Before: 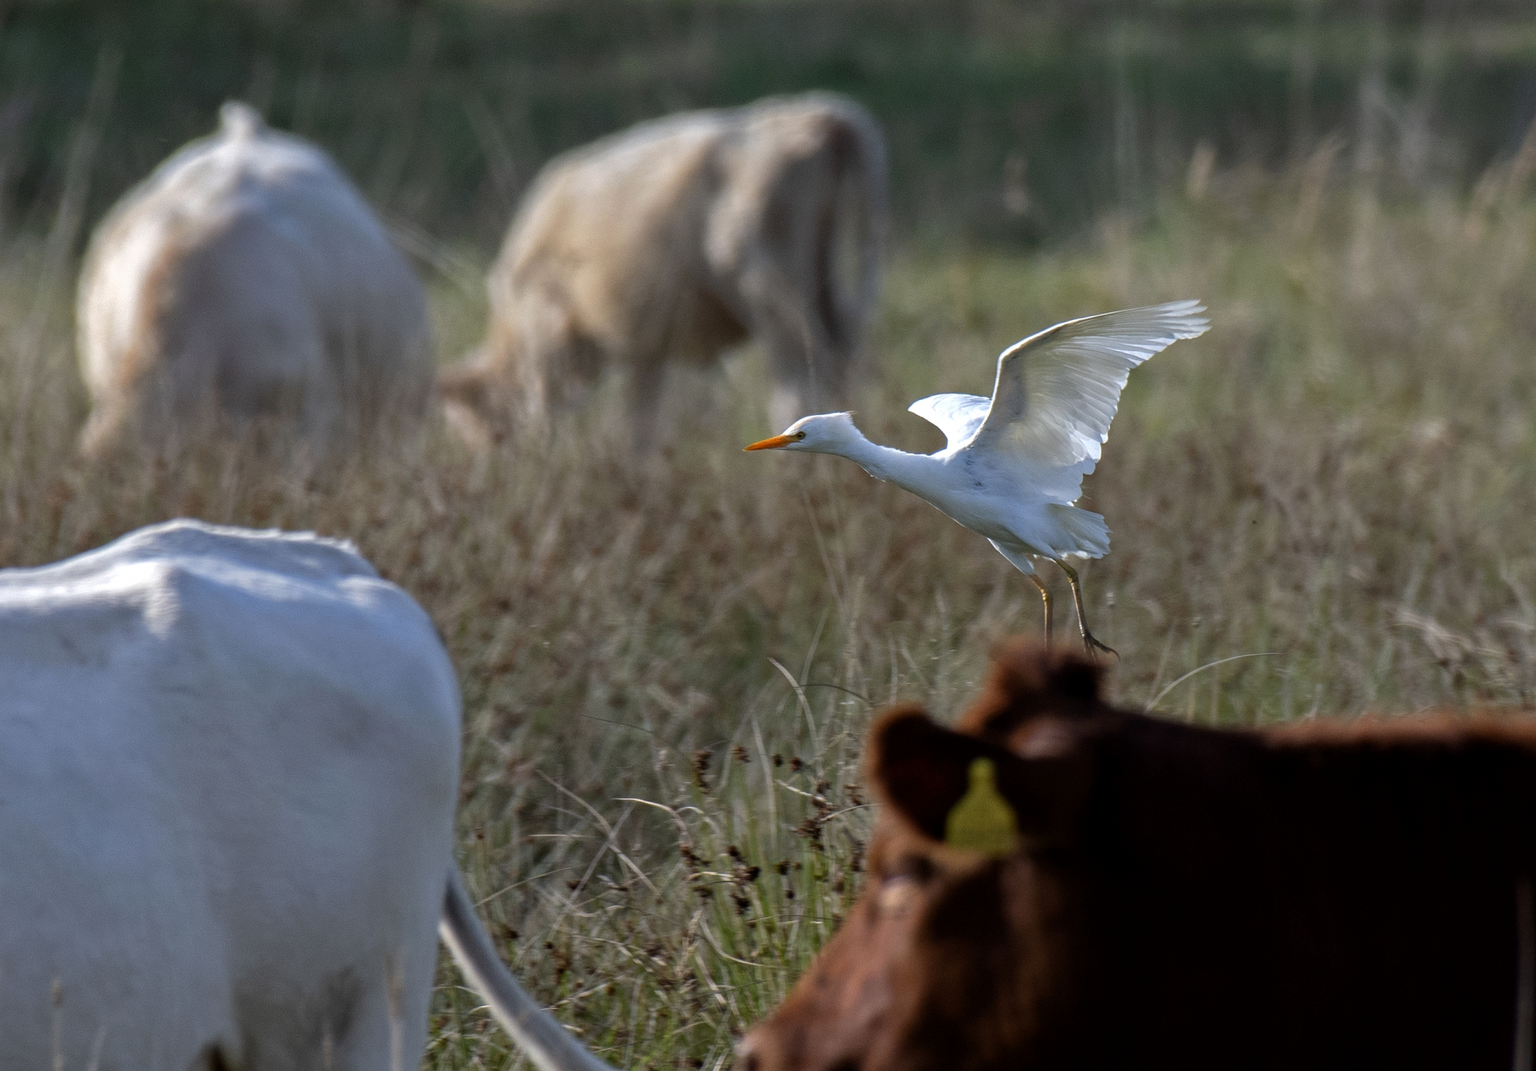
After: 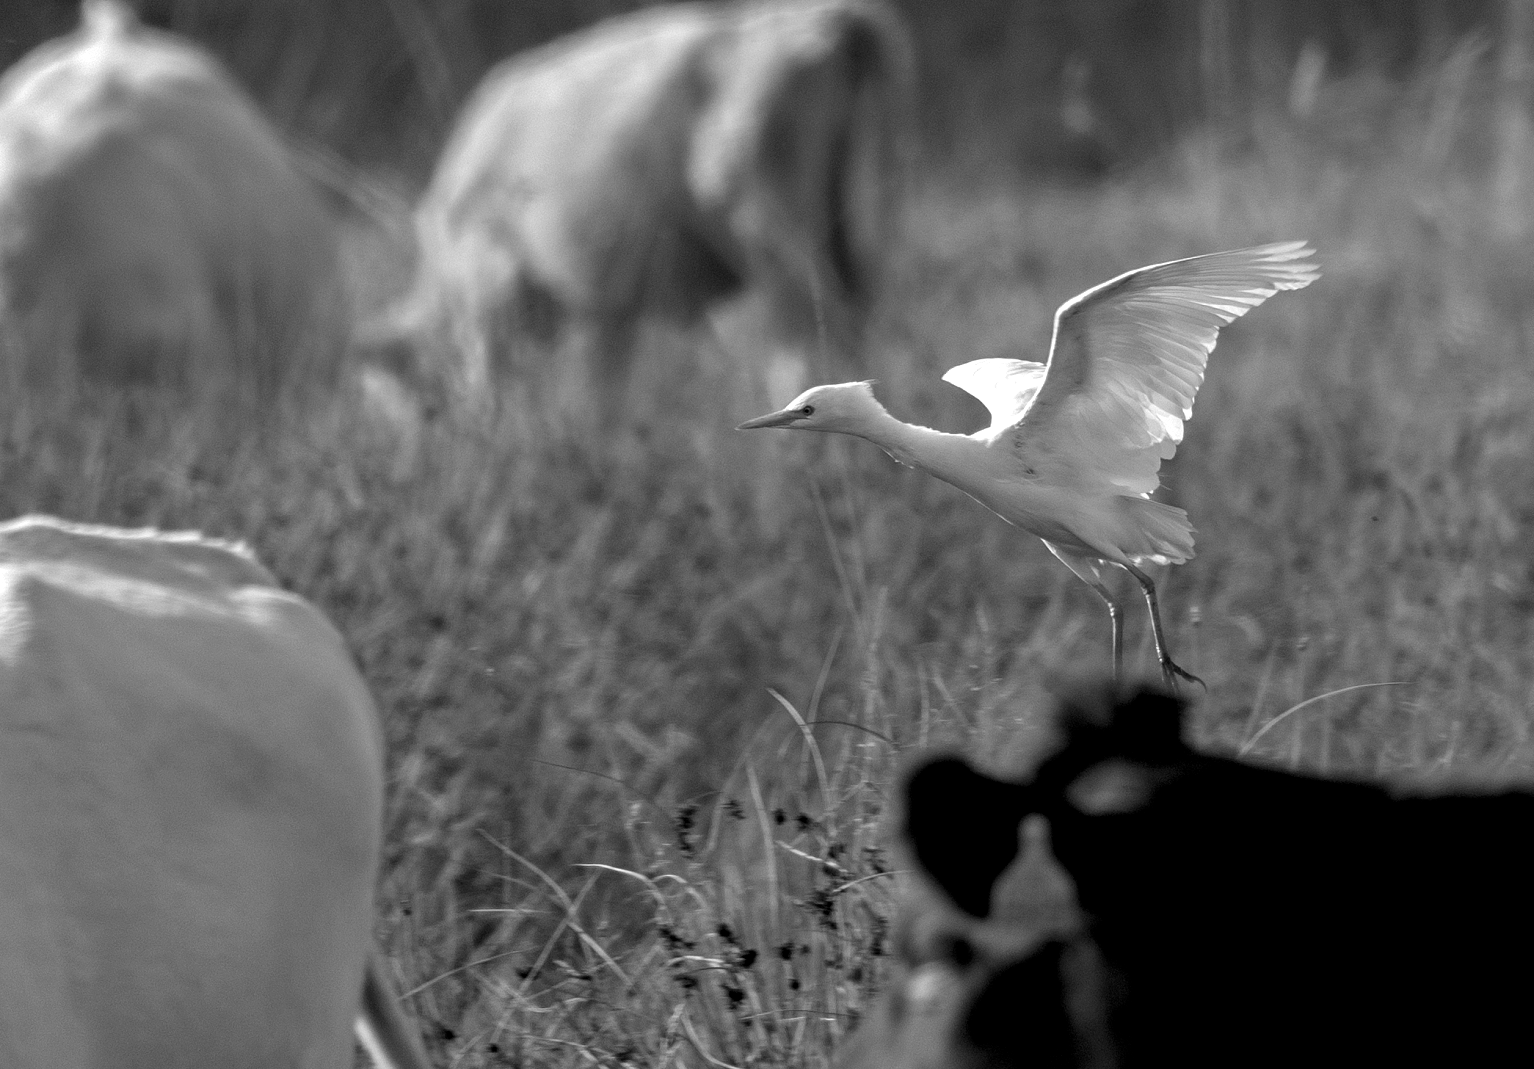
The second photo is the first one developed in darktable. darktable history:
exposure: black level correction 0.005, exposure 0.286 EV, compensate highlight preservation false
monochrome: on, module defaults
crop and rotate: left 10.071%, top 10.071%, right 10.02%, bottom 10.02%
